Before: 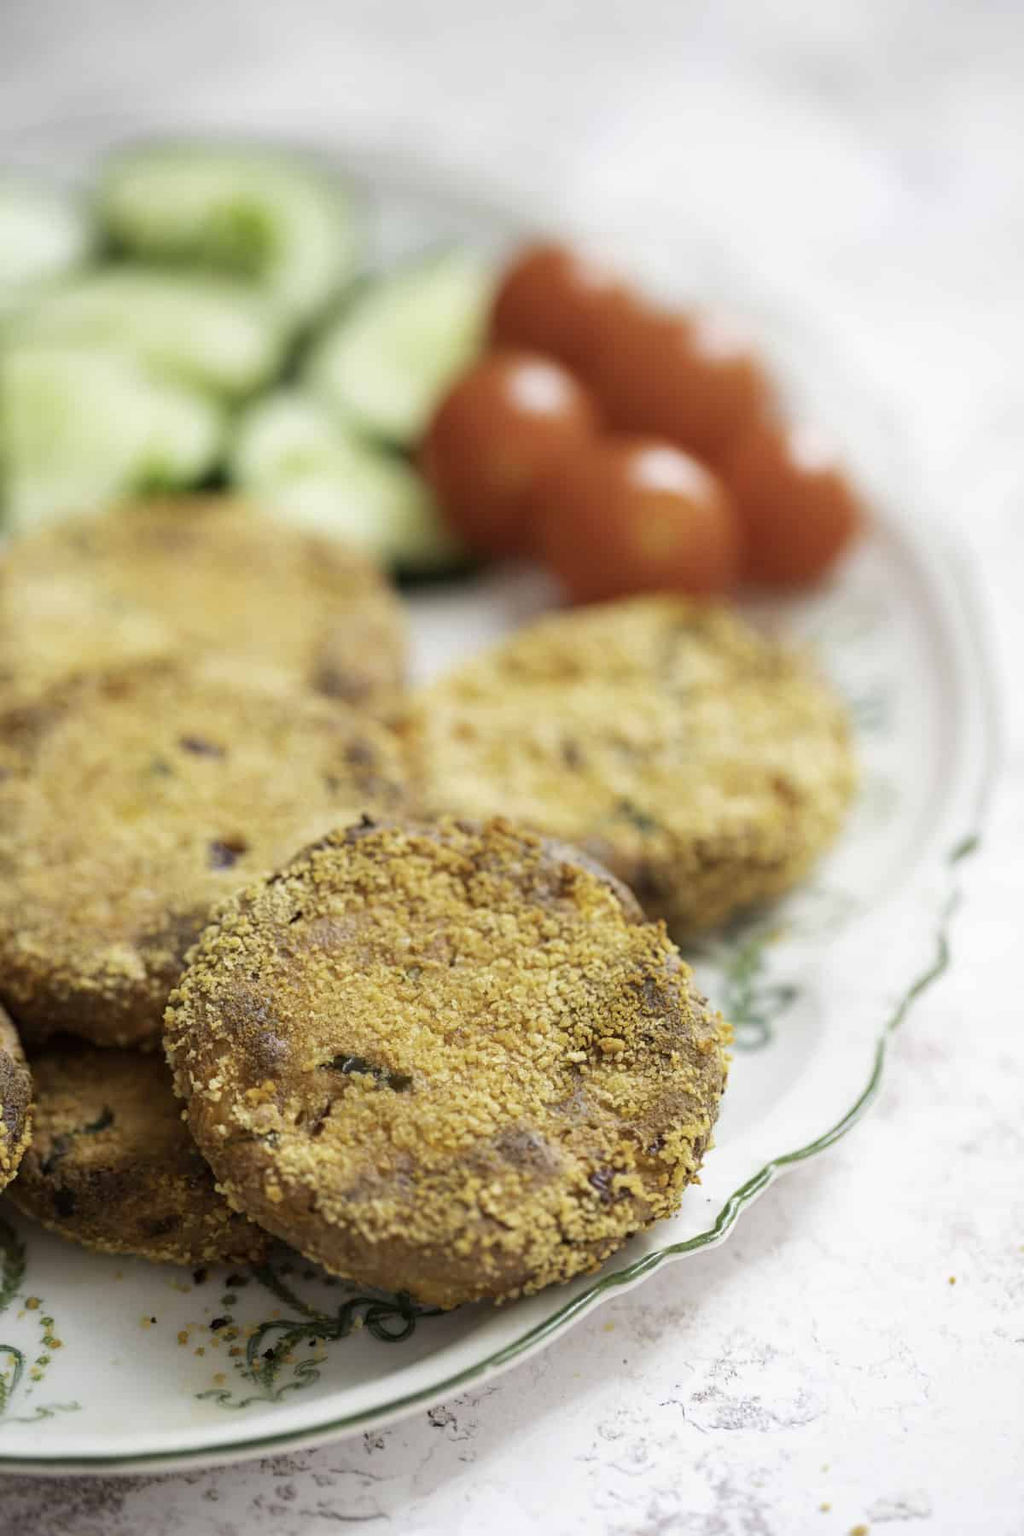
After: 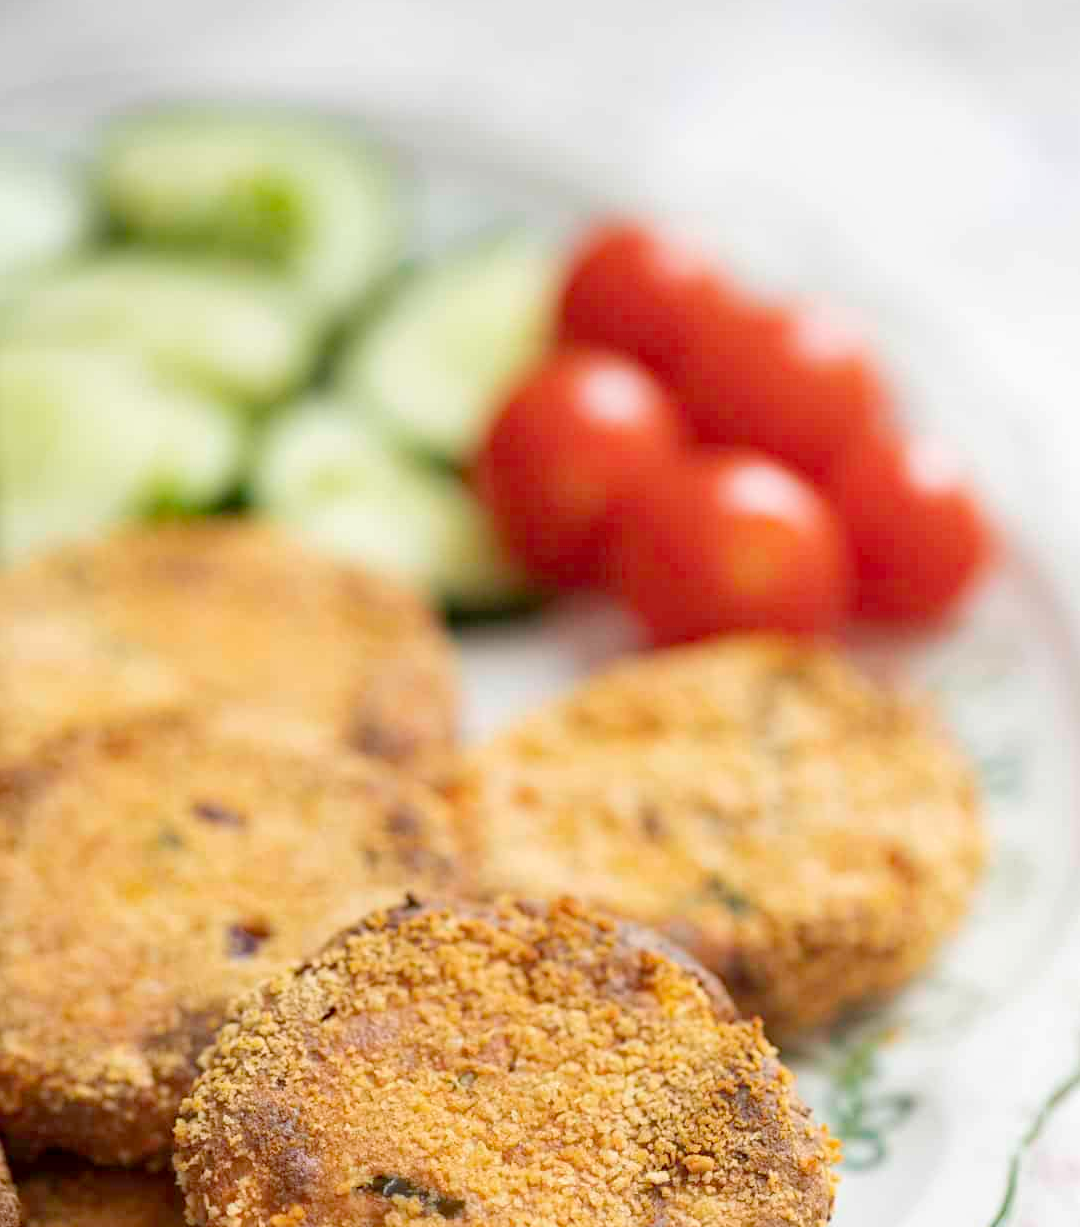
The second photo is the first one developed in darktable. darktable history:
haze removal: compatibility mode true, adaptive false
crop: left 1.558%, top 3.423%, right 7.761%, bottom 28.408%
